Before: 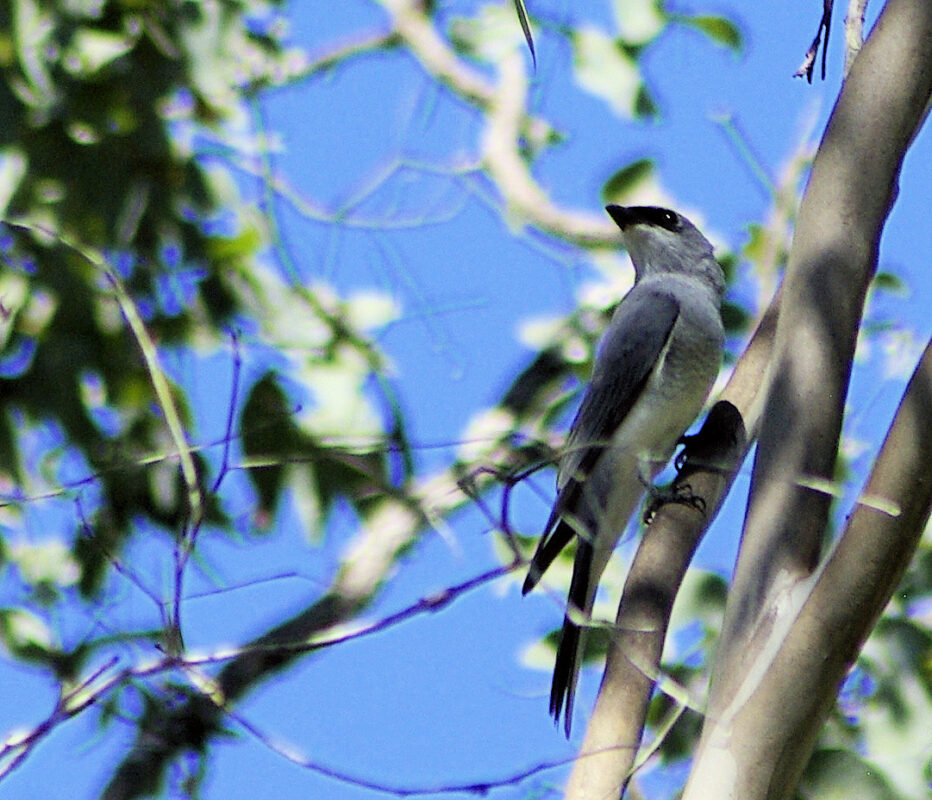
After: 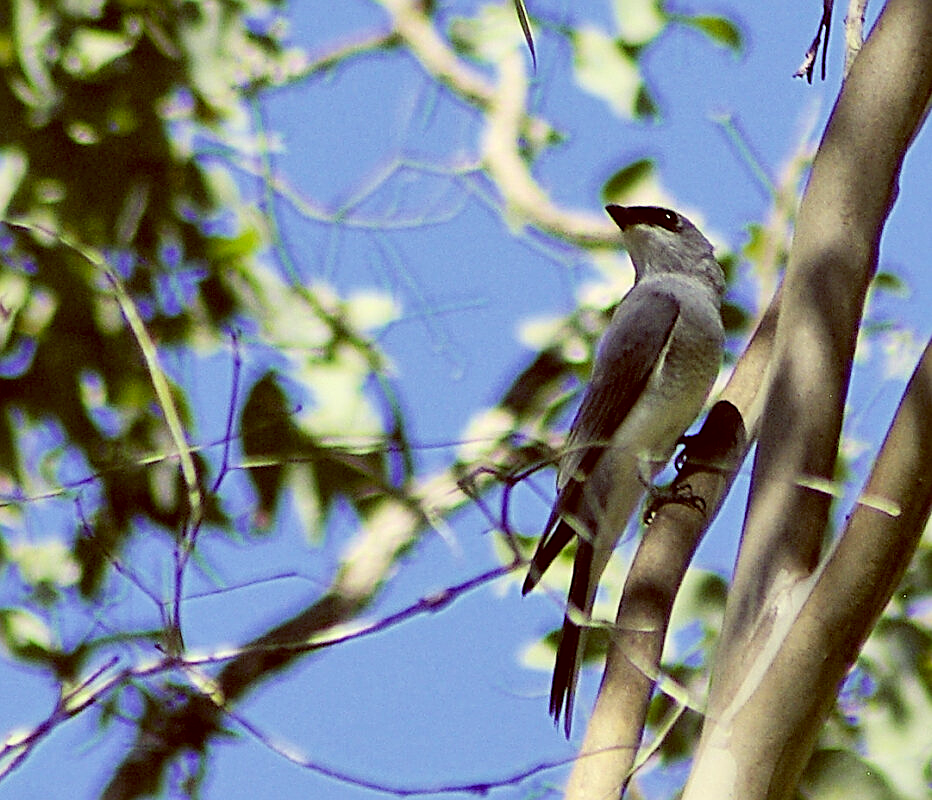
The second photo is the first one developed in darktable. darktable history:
local contrast: mode bilateral grid, contrast 20, coarseness 50, detail 120%, midtone range 0.2
color balance: lift [1.001, 1.007, 1, 0.993], gamma [1.023, 1.026, 1.01, 0.974], gain [0.964, 1.059, 1.073, 0.927]
sharpen: on, module defaults
